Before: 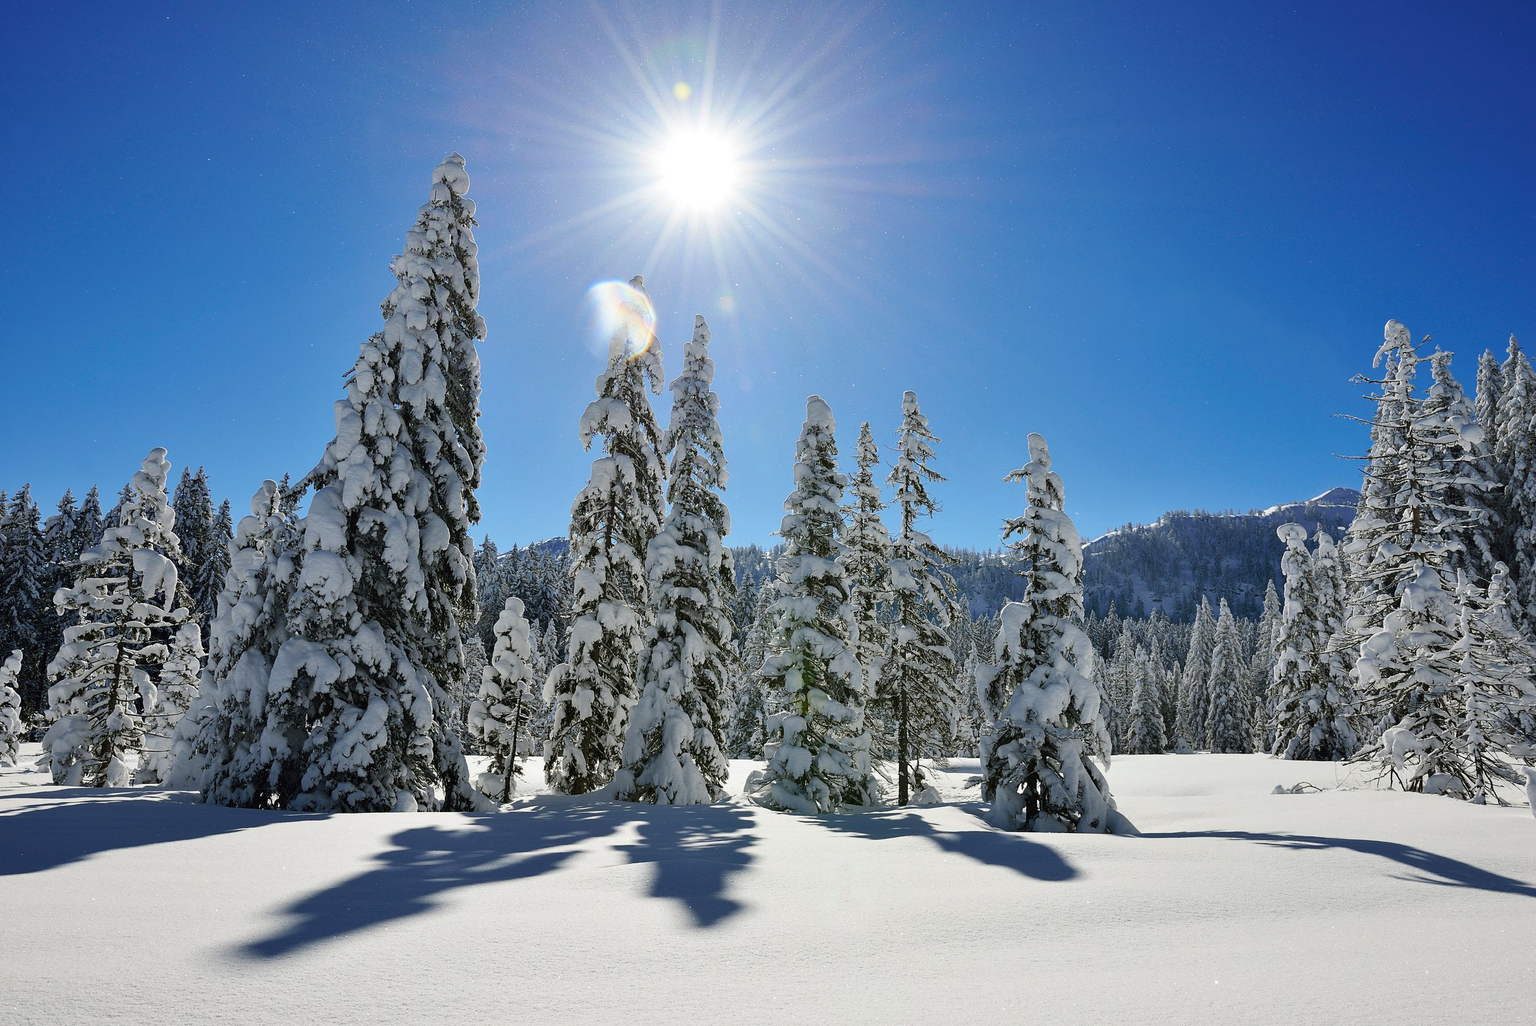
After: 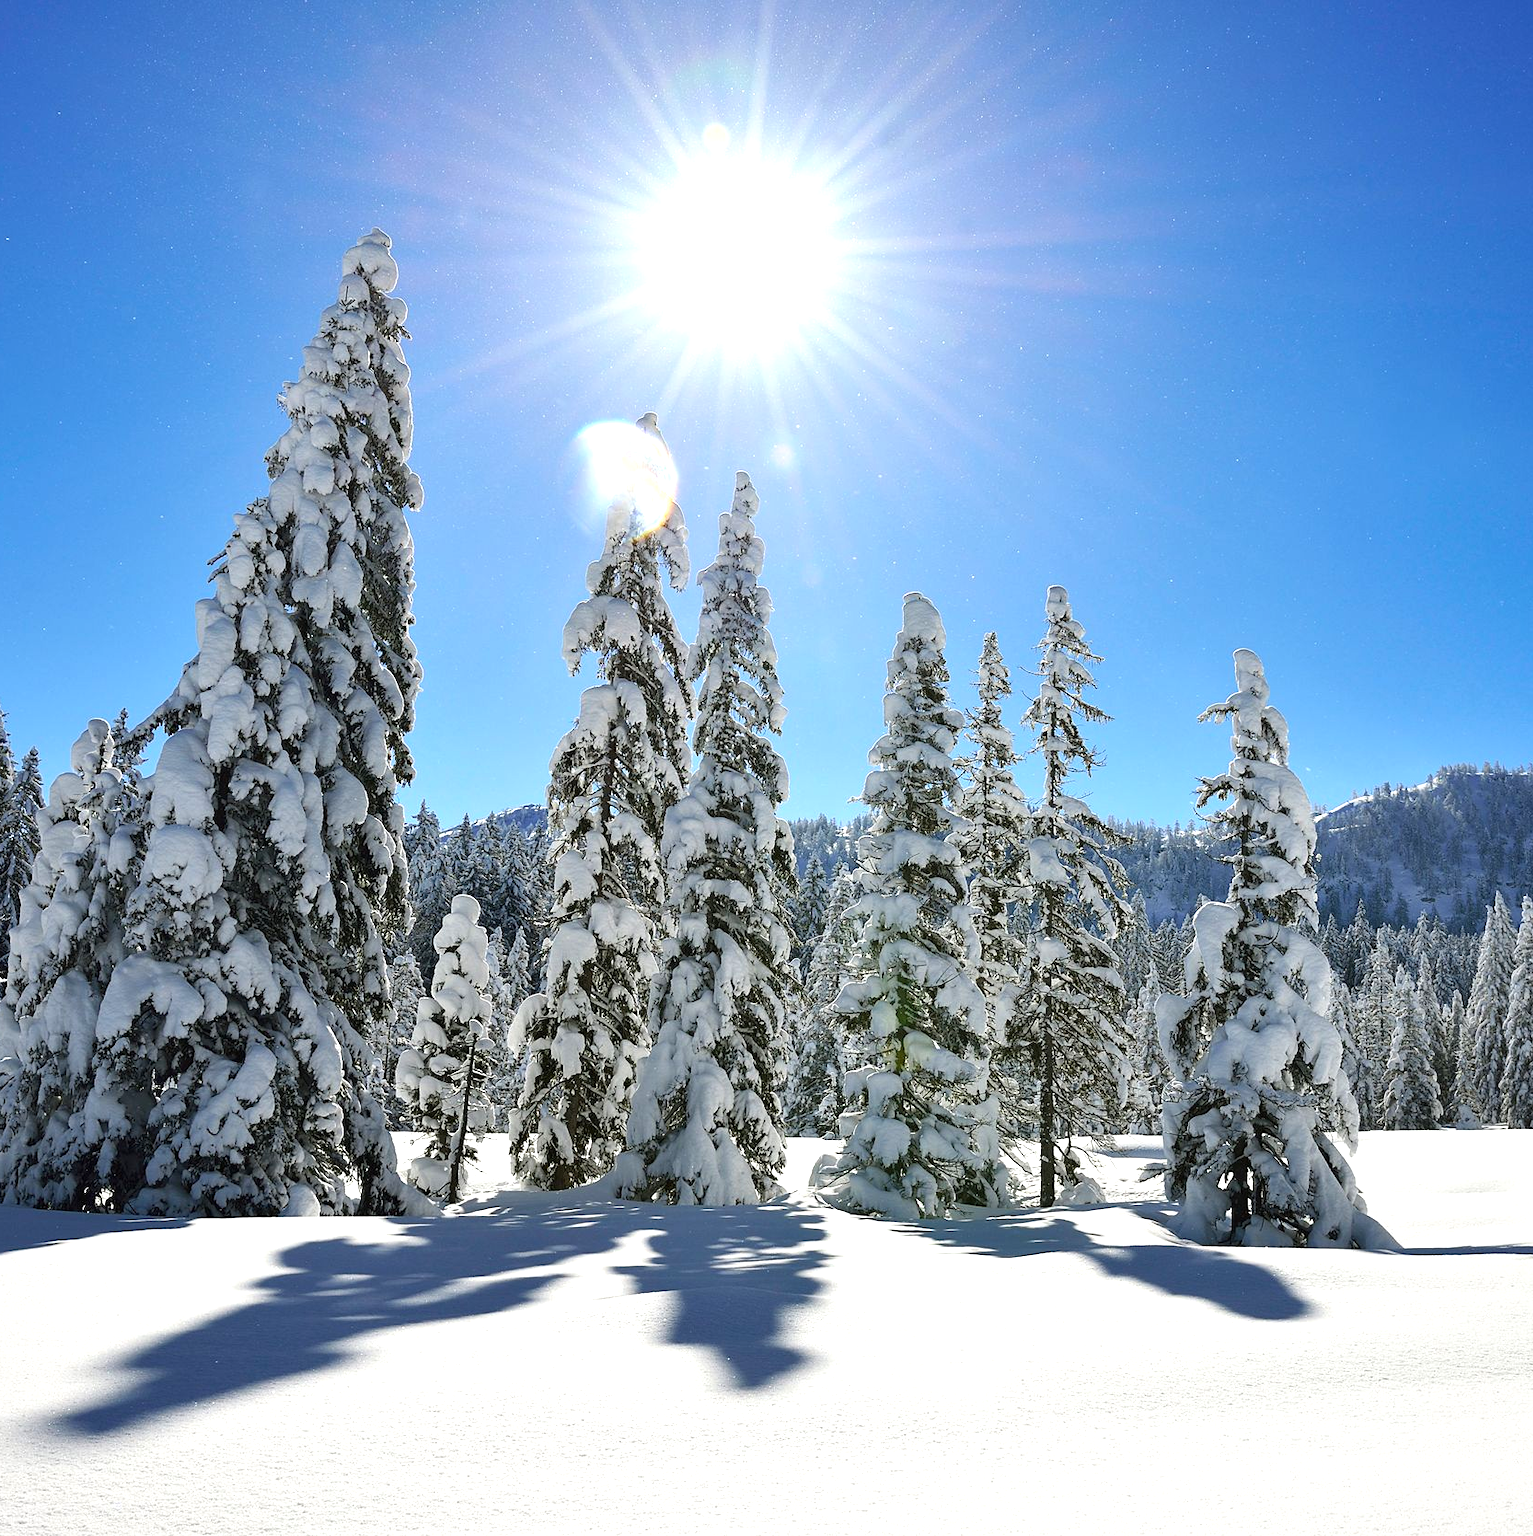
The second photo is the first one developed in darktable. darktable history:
exposure: exposure 0.636 EV, compensate highlight preservation false
crop and rotate: left 13.342%, right 19.991%
